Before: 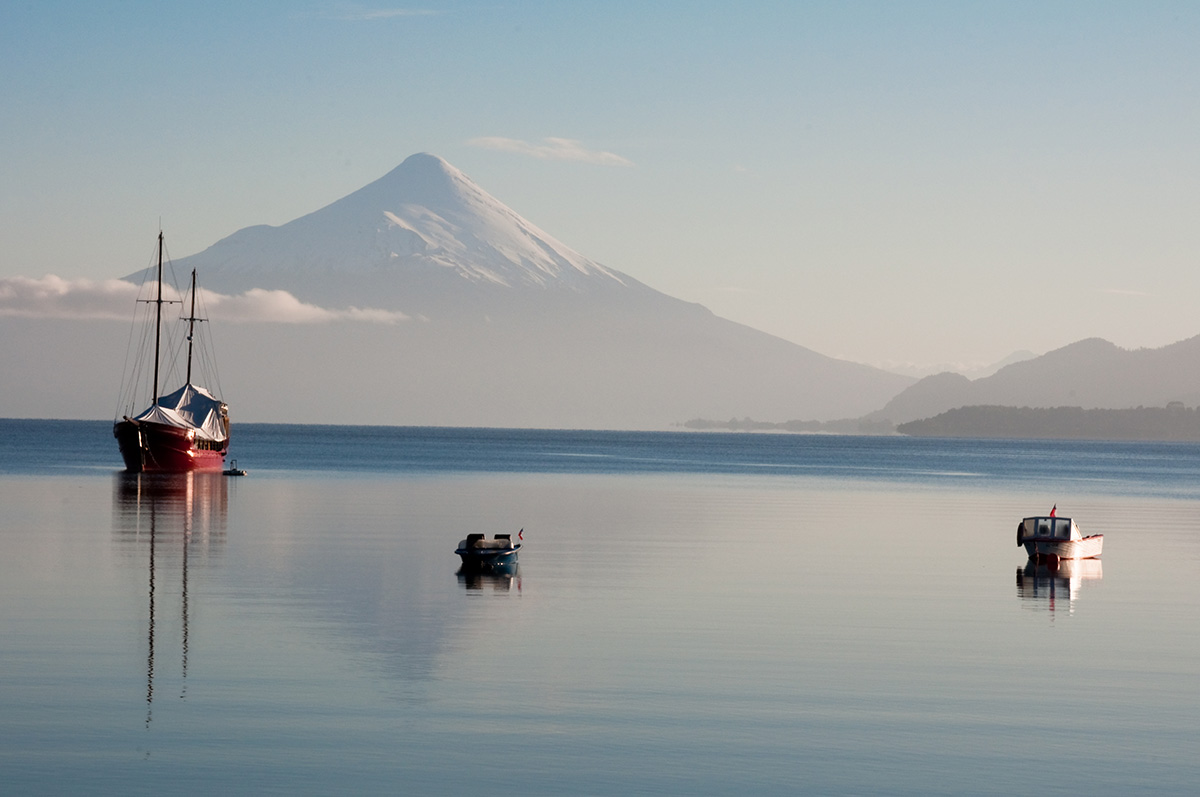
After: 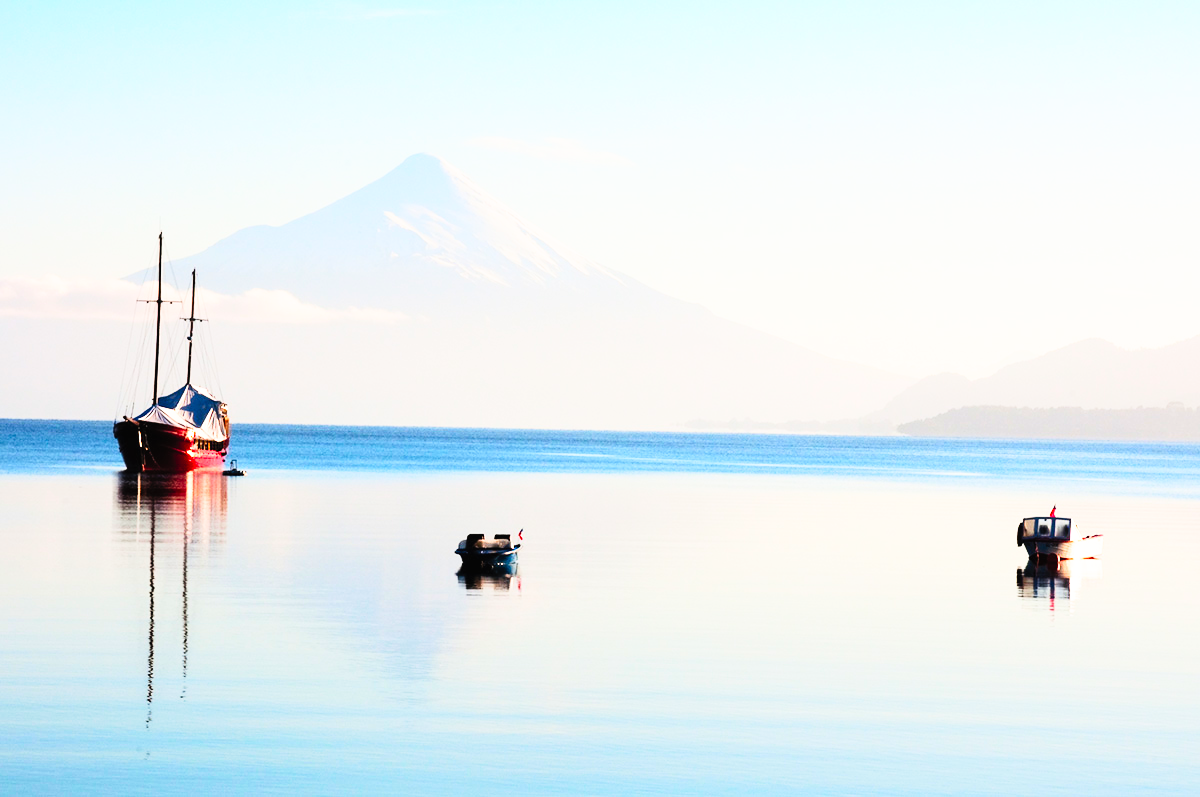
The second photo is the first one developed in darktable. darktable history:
contrast brightness saturation: contrast 0.24, brightness 0.26, saturation 0.39
base curve: curves: ch0 [(0, 0) (0.007, 0.004) (0.027, 0.03) (0.046, 0.07) (0.207, 0.54) (0.442, 0.872) (0.673, 0.972) (1, 1)], preserve colors none
